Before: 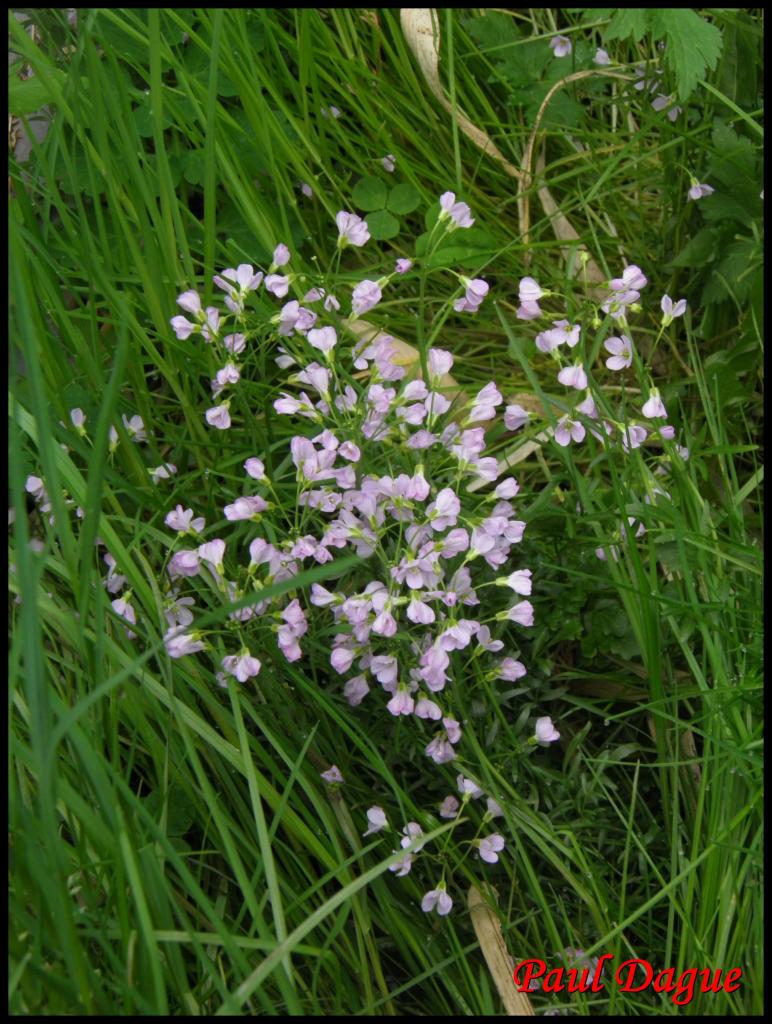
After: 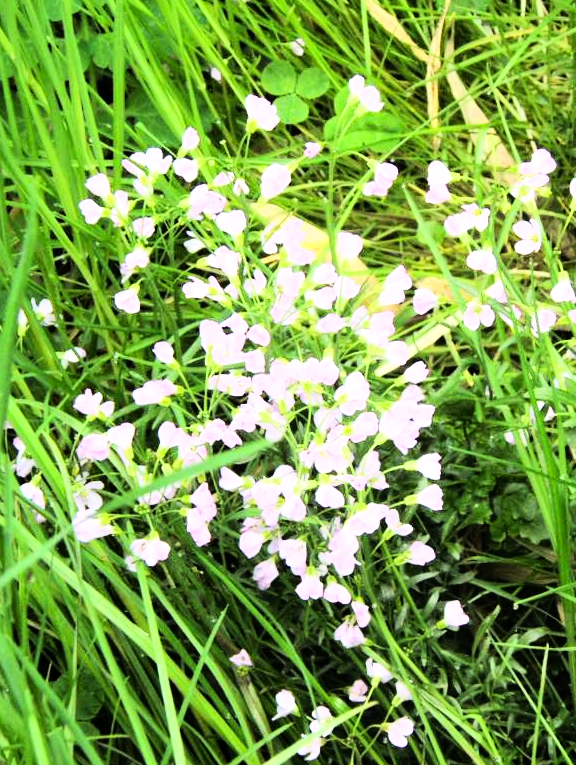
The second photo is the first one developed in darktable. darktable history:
crop and rotate: left 11.831%, top 11.346%, right 13.429%, bottom 13.899%
rgb curve: curves: ch0 [(0, 0) (0.21, 0.15) (0.24, 0.21) (0.5, 0.75) (0.75, 0.96) (0.89, 0.99) (1, 1)]; ch1 [(0, 0.02) (0.21, 0.13) (0.25, 0.2) (0.5, 0.67) (0.75, 0.9) (0.89, 0.97) (1, 1)]; ch2 [(0, 0.02) (0.21, 0.13) (0.25, 0.2) (0.5, 0.67) (0.75, 0.9) (0.89, 0.97) (1, 1)], compensate middle gray true
exposure: exposure 1 EV, compensate highlight preservation false
